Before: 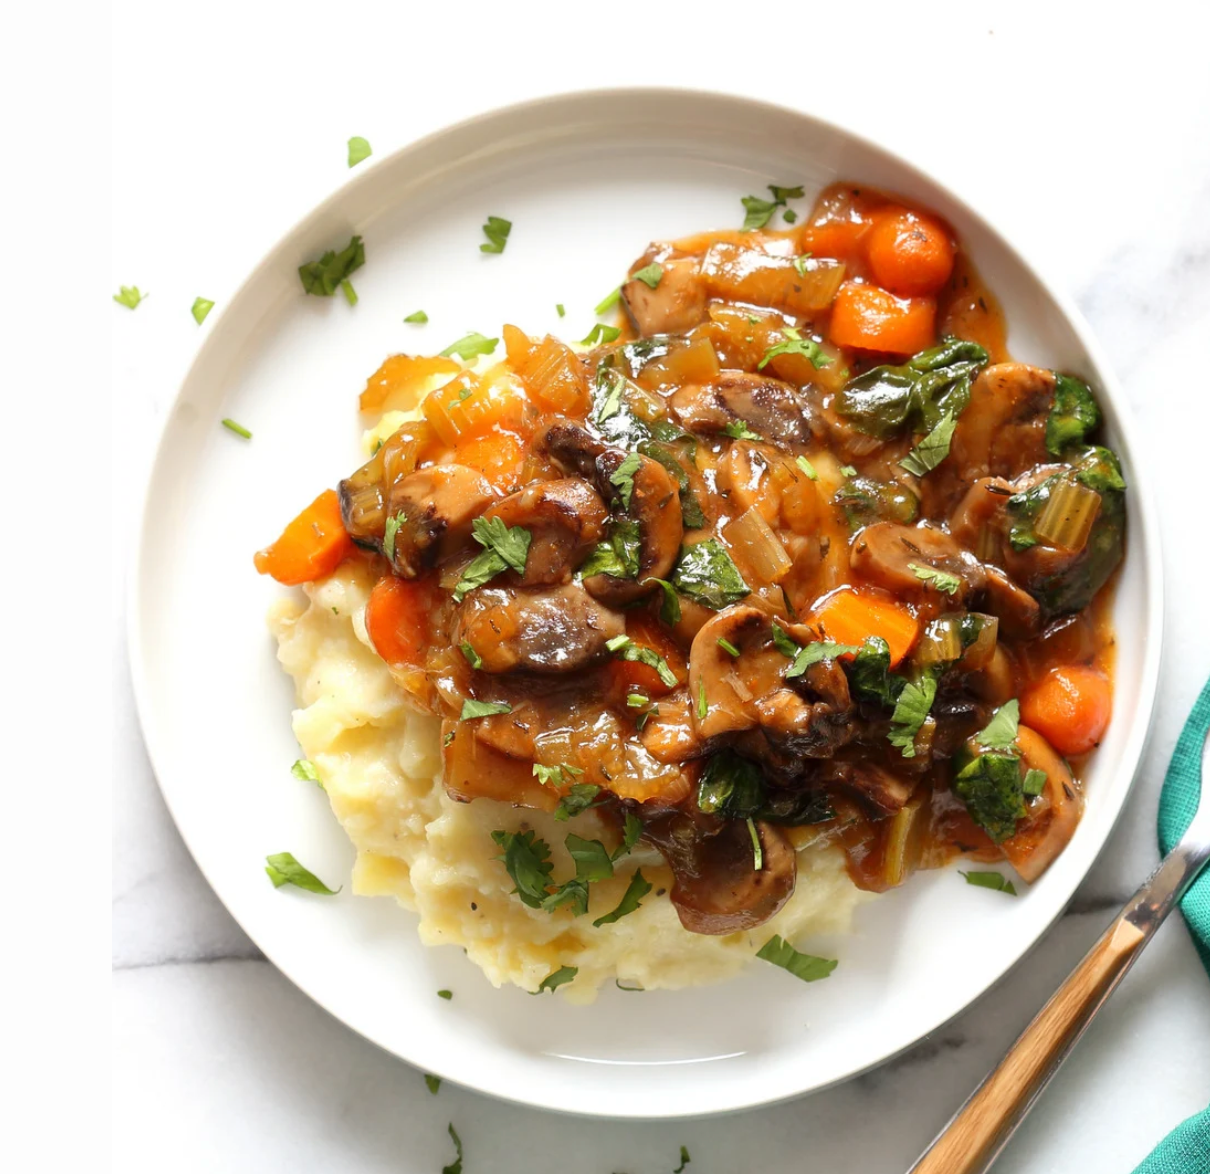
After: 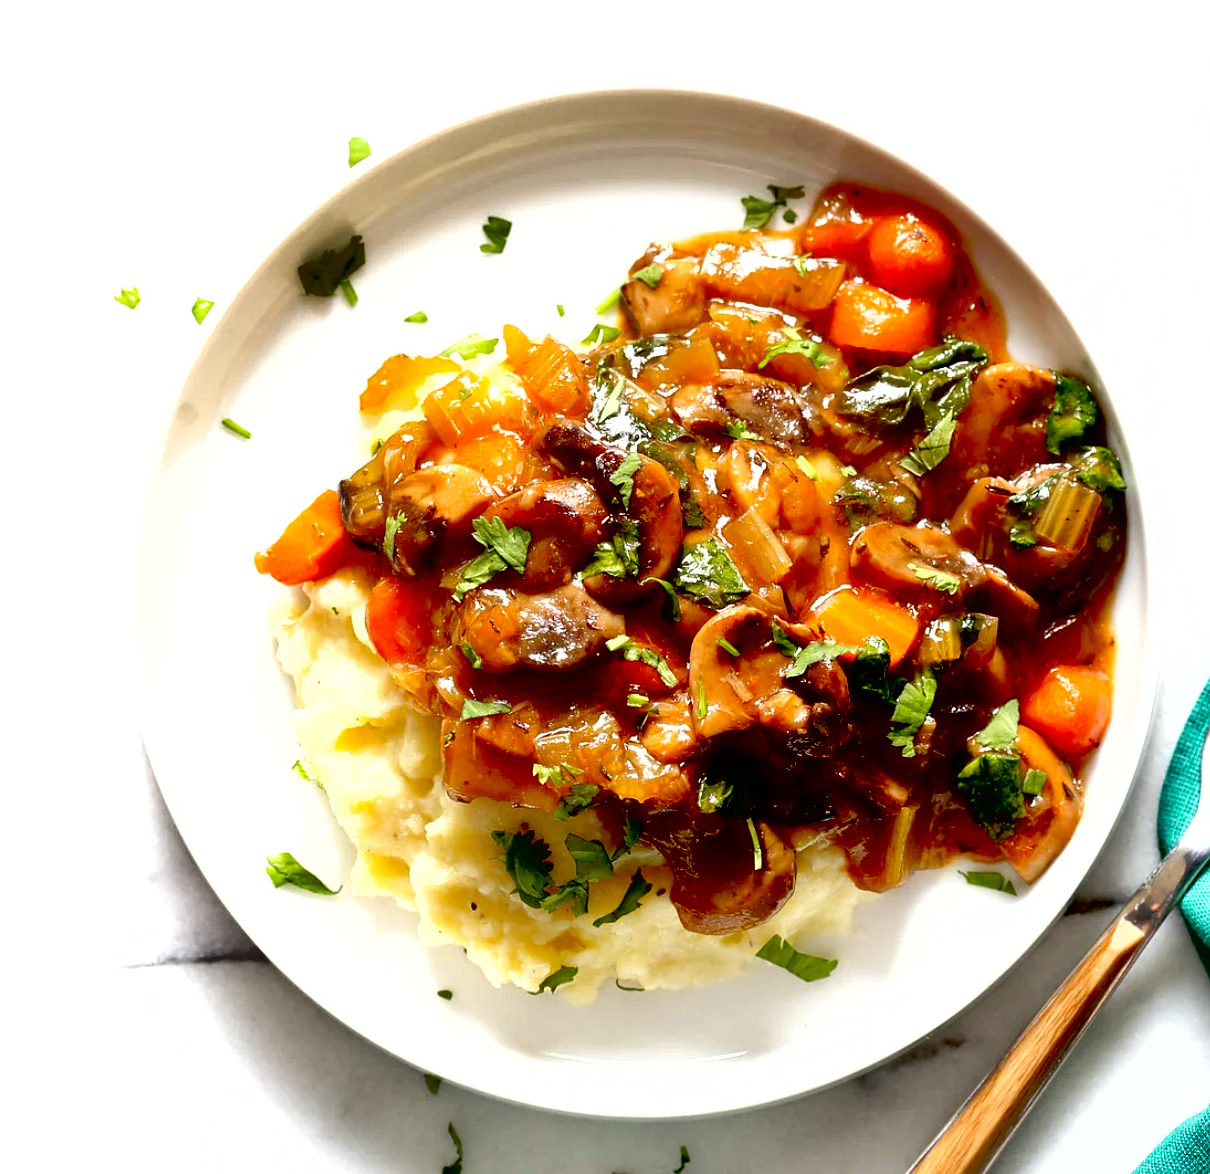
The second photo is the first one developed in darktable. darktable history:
exposure: black level correction 0.04, exposure 0.5 EV, compensate highlight preservation false
shadows and highlights: low approximation 0.01, soften with gaussian
sharpen: radius 1.272, amount 0.305, threshold 0
